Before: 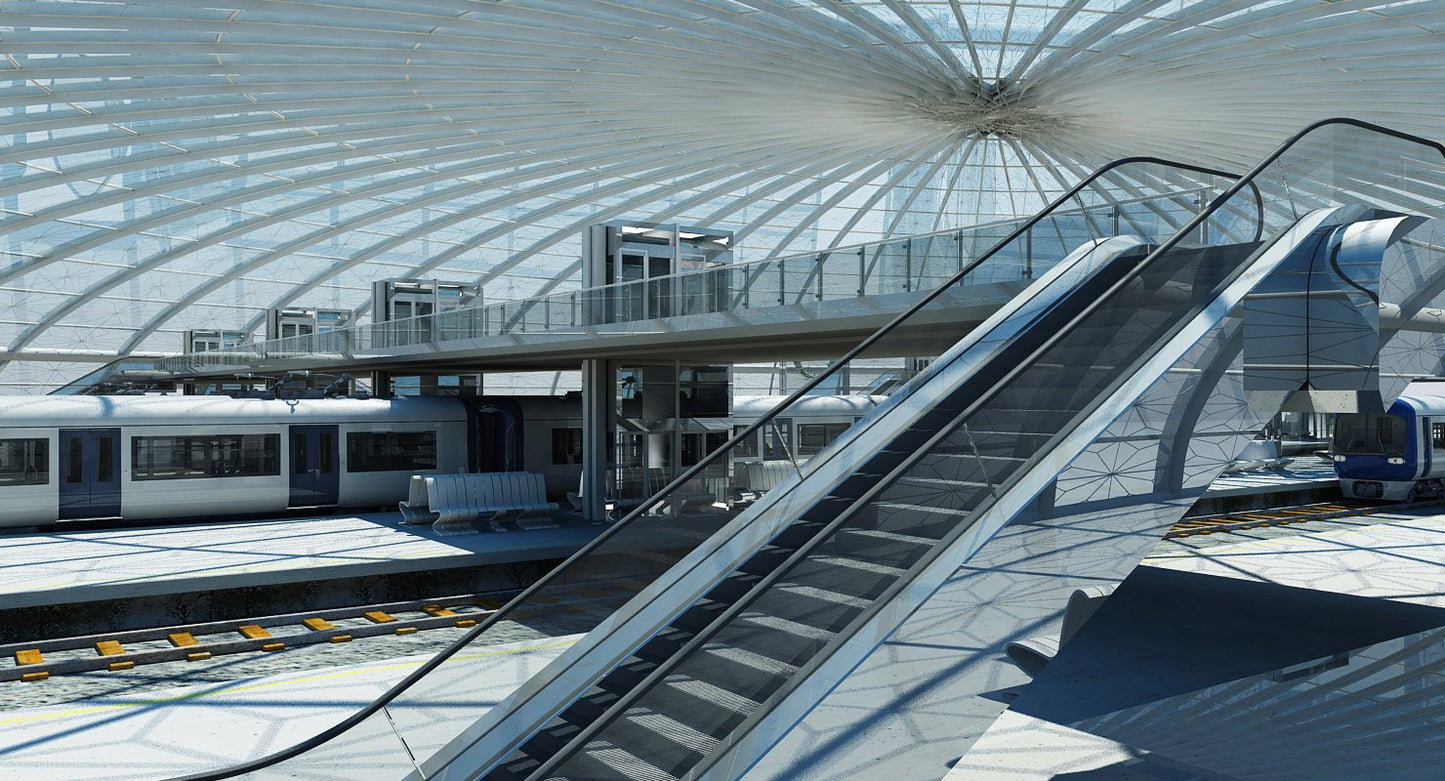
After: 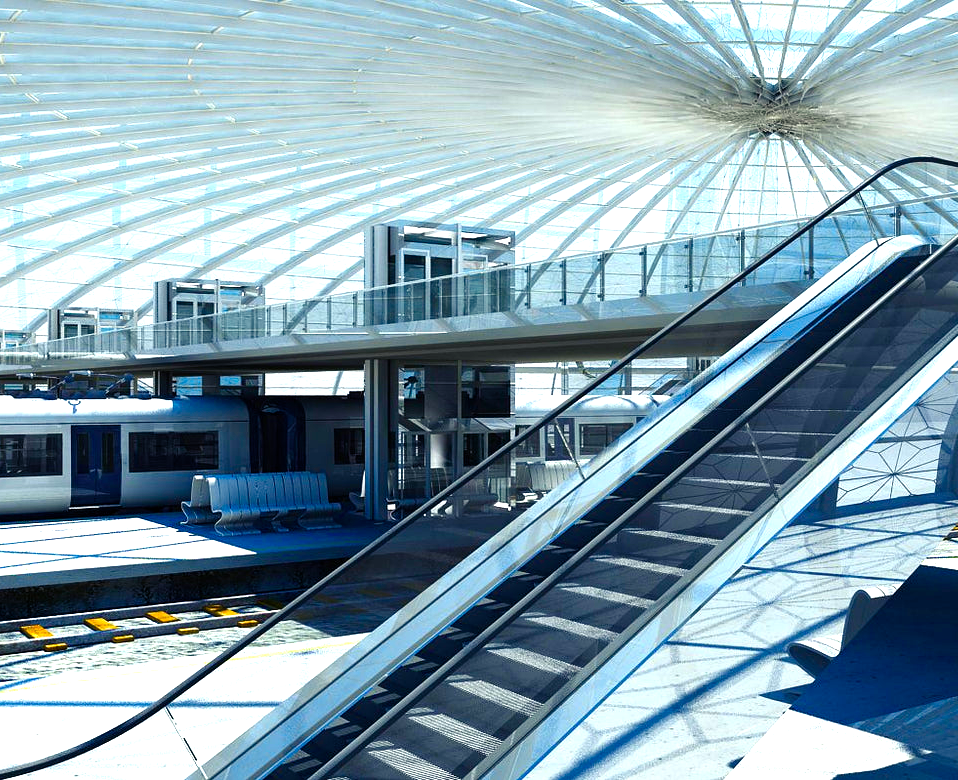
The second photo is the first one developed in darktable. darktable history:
color balance rgb: shadows lift › luminance -21.537%, shadows lift › chroma 6.602%, shadows lift › hue 268.44°, linear chroma grading › global chroma 9.778%, perceptual saturation grading › global saturation 20%, perceptual saturation grading › highlights -24.959%, perceptual saturation grading › shadows 50.43%, global vibrance 25.096%, contrast 19.657%
exposure: black level correction 0, exposure 0.701 EV, compensate exposure bias true, compensate highlight preservation false
crop and rotate: left 15.122%, right 18.516%
